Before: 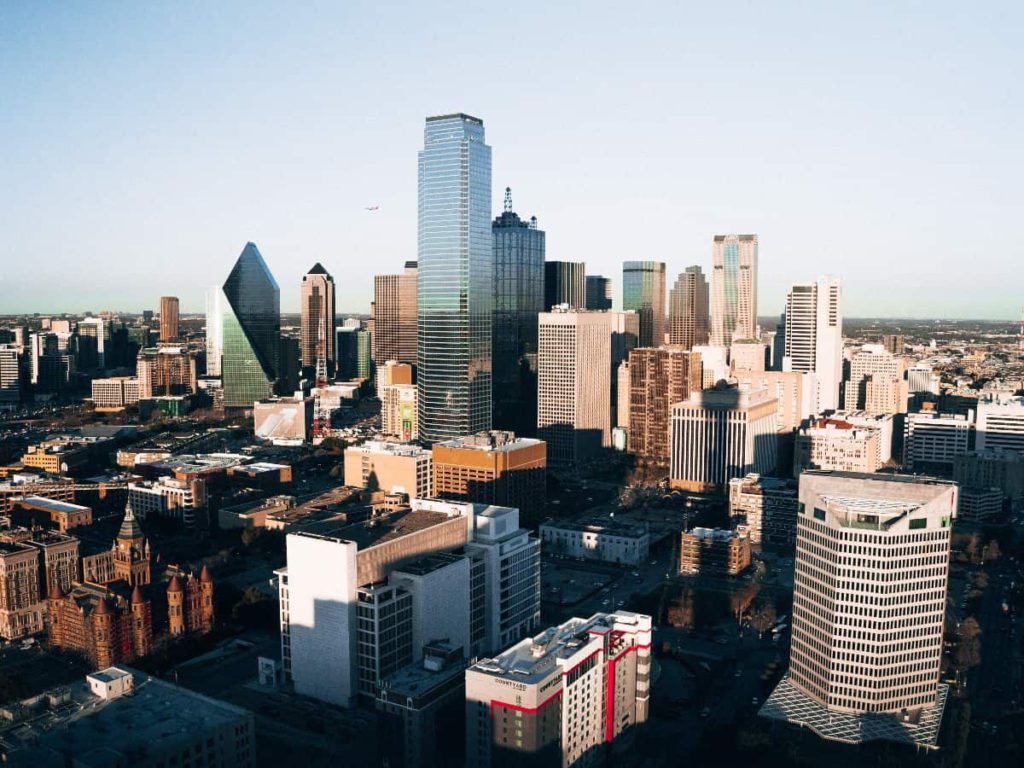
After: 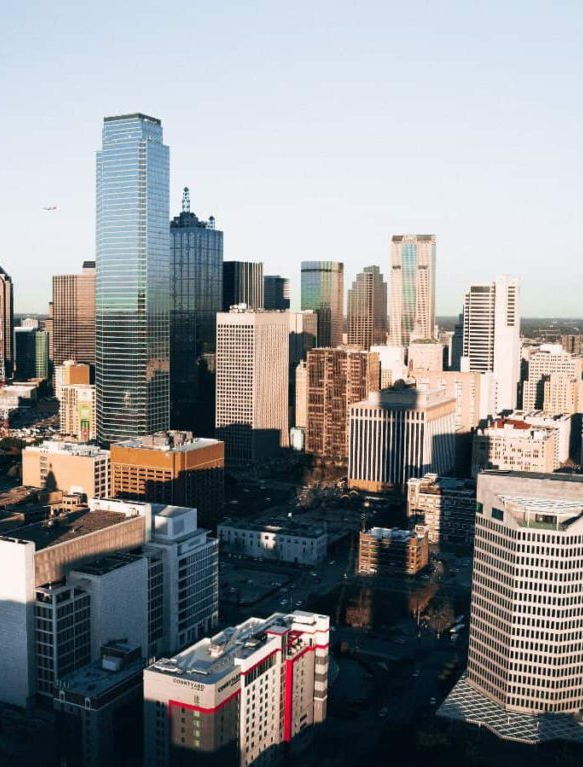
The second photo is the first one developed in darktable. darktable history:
crop: left 31.505%, top 0.013%, right 11.525%
